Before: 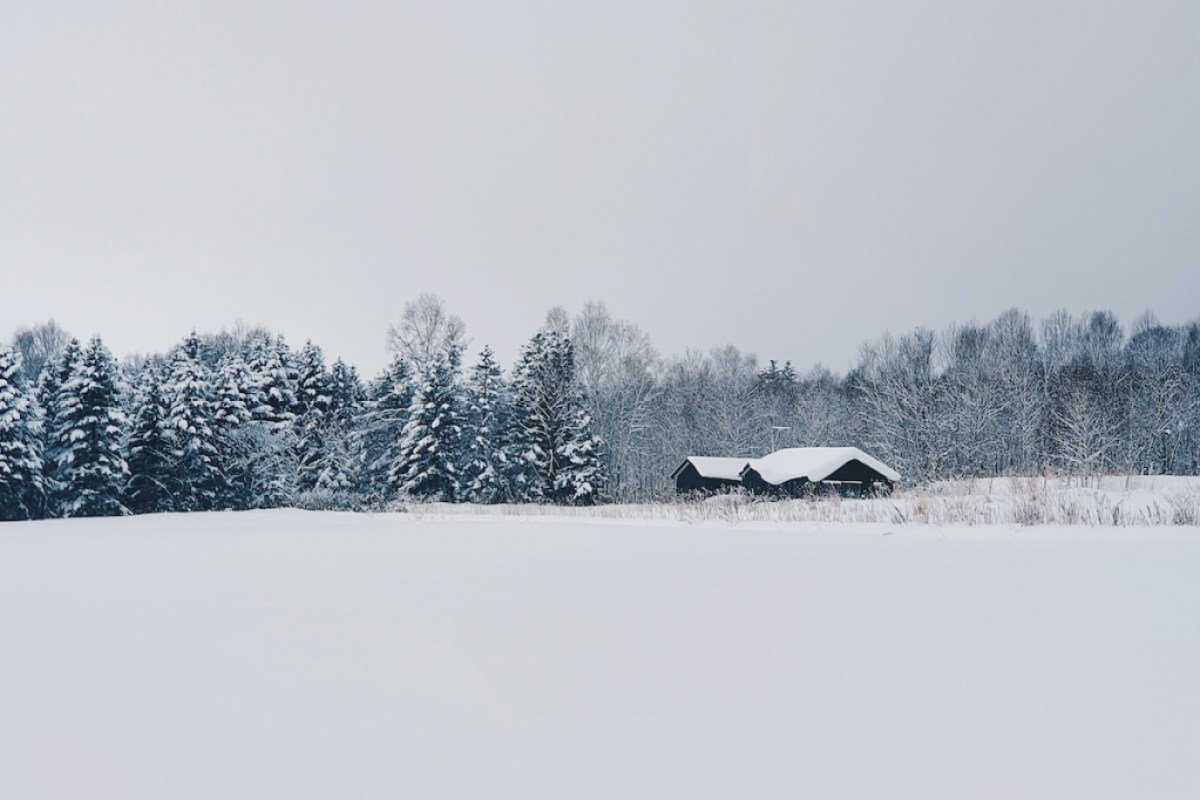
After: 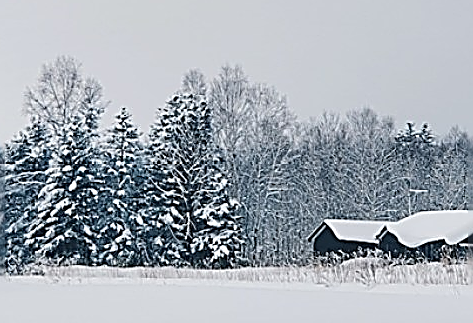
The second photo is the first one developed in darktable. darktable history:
sharpen: amount 1.985
crop: left 30.328%, top 29.667%, right 30.198%, bottom 29.924%
